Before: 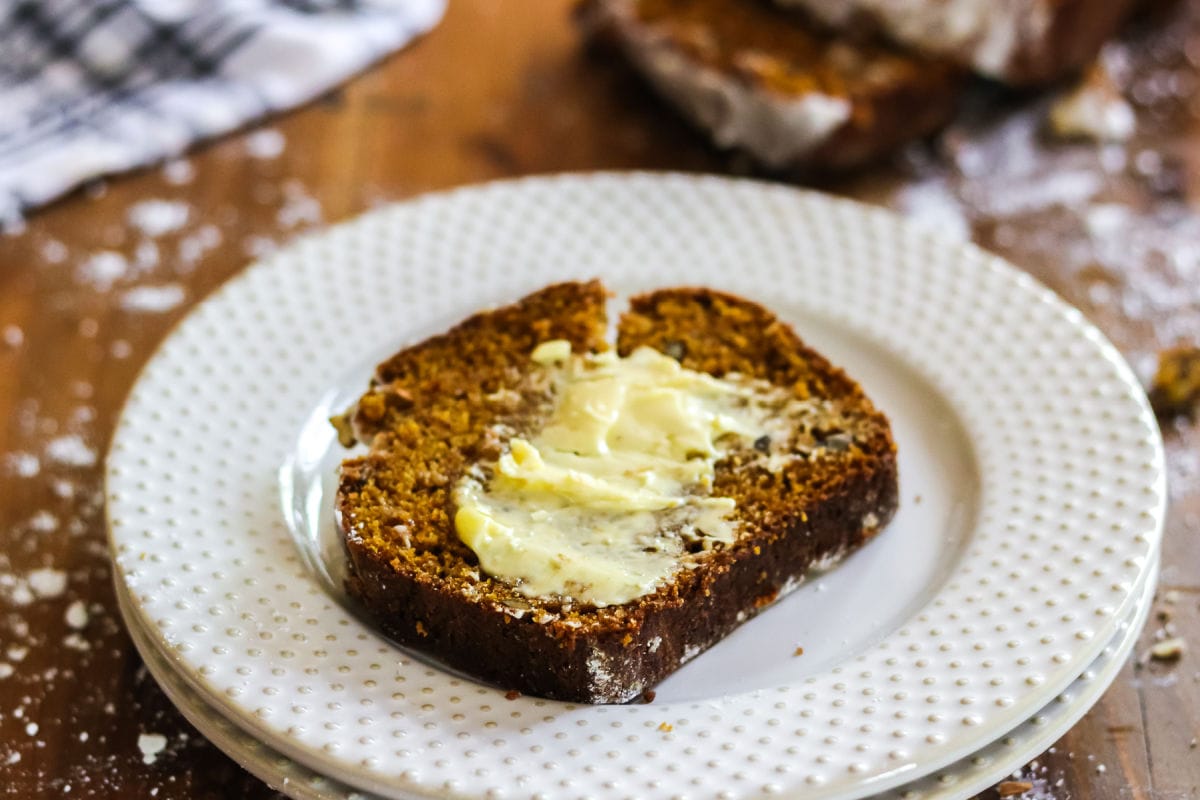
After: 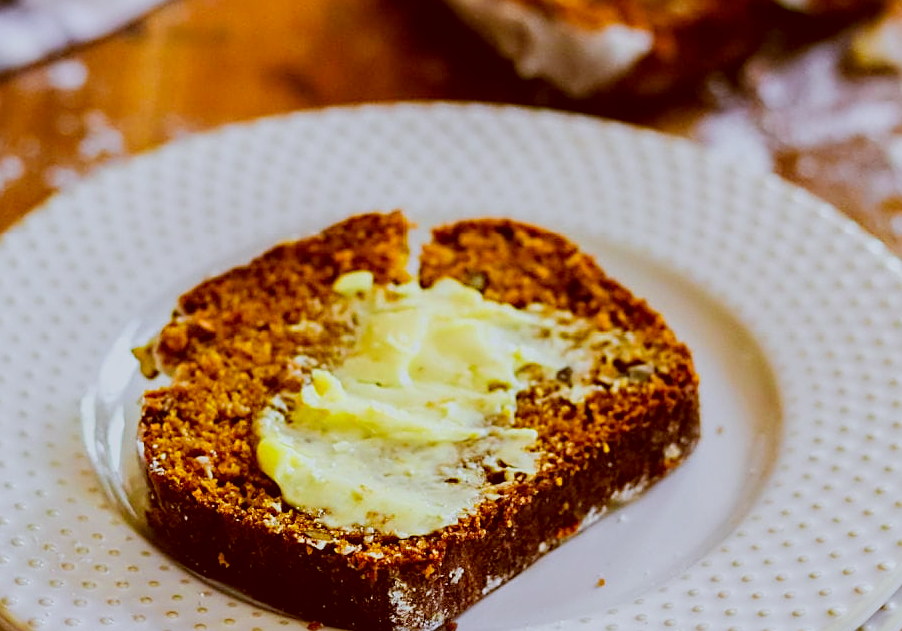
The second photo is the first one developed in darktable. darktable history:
local contrast: highlights 107%, shadows 98%, detail 119%, midtone range 0.2
color calibration: illuminant as shot in camera, x 0.379, y 0.397, temperature 4128.77 K
crop: left 16.561%, top 8.635%, right 8.193%, bottom 12.444%
sharpen: amount 0.477
filmic rgb: black relative exposure -8.02 EV, white relative exposure 4.06 EV, hardness 4.15, contrast 0.929
color correction: highlights a* -6.2, highlights b* 9.44, shadows a* 10.62, shadows b* 23.69
color zones: curves: ch0 [(0.224, 0.526) (0.75, 0.5)]; ch1 [(0.055, 0.526) (0.224, 0.761) (0.377, 0.526) (0.75, 0.5)]
